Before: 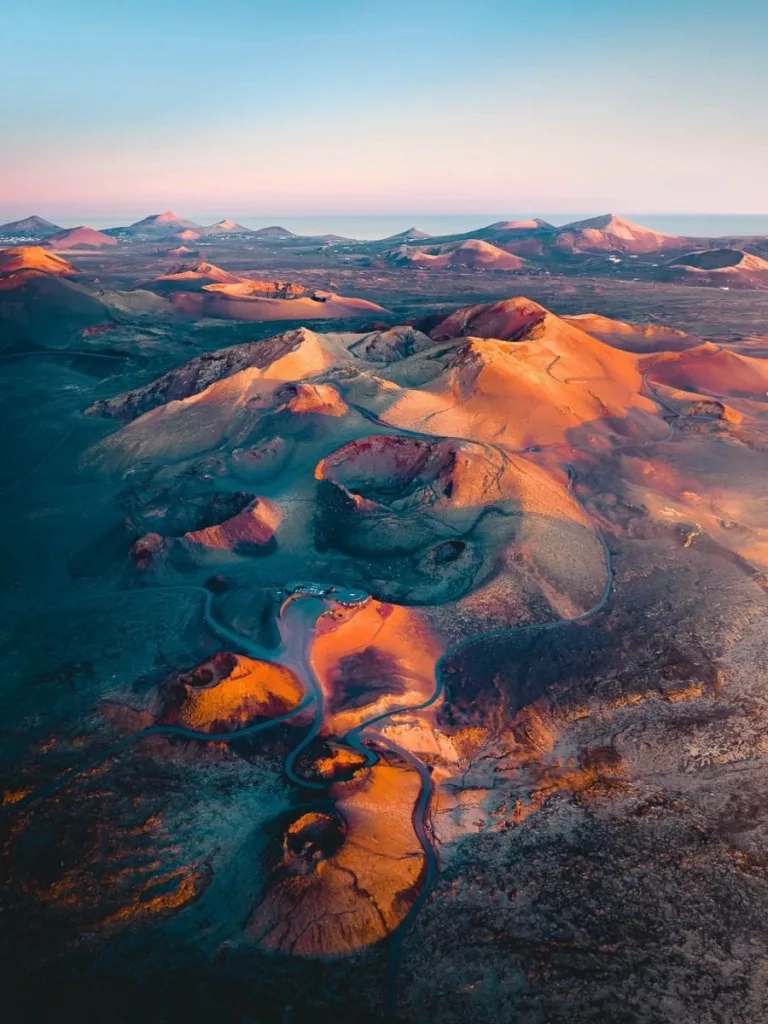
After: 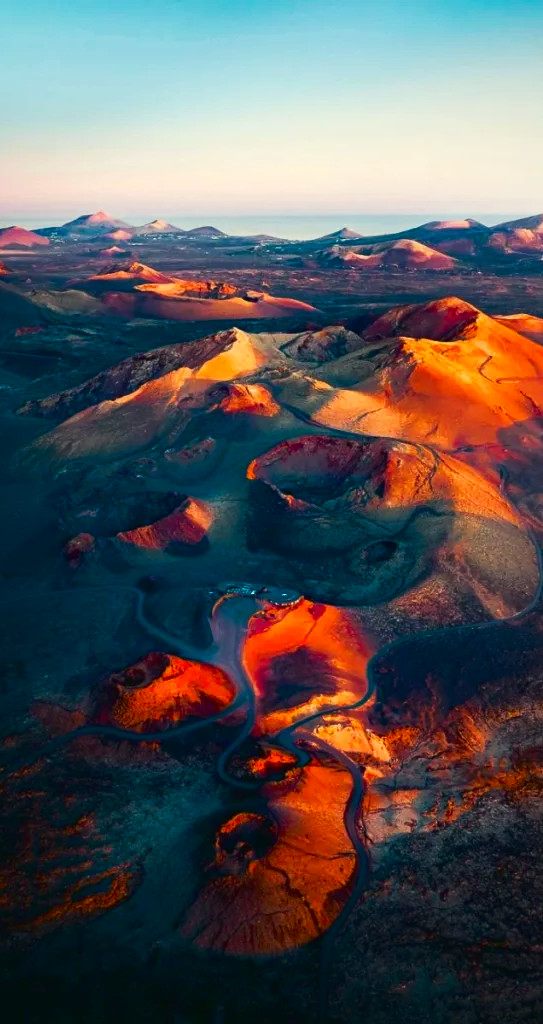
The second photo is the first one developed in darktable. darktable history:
contrast brightness saturation: brightness -0.245, saturation 0.198
crop and rotate: left 8.952%, right 20.285%
tone curve: curves: ch0 [(0, 0) (0.003, 0.006) (0.011, 0.015) (0.025, 0.032) (0.044, 0.054) (0.069, 0.079) (0.1, 0.111) (0.136, 0.146) (0.177, 0.186) (0.224, 0.229) (0.277, 0.286) (0.335, 0.348) (0.399, 0.426) (0.468, 0.514) (0.543, 0.609) (0.623, 0.706) (0.709, 0.789) (0.801, 0.862) (0.898, 0.926) (1, 1)], preserve colors none
levels: levels [0, 0.476, 0.951]
color correction: highlights a* -4.47, highlights b* 7.28
